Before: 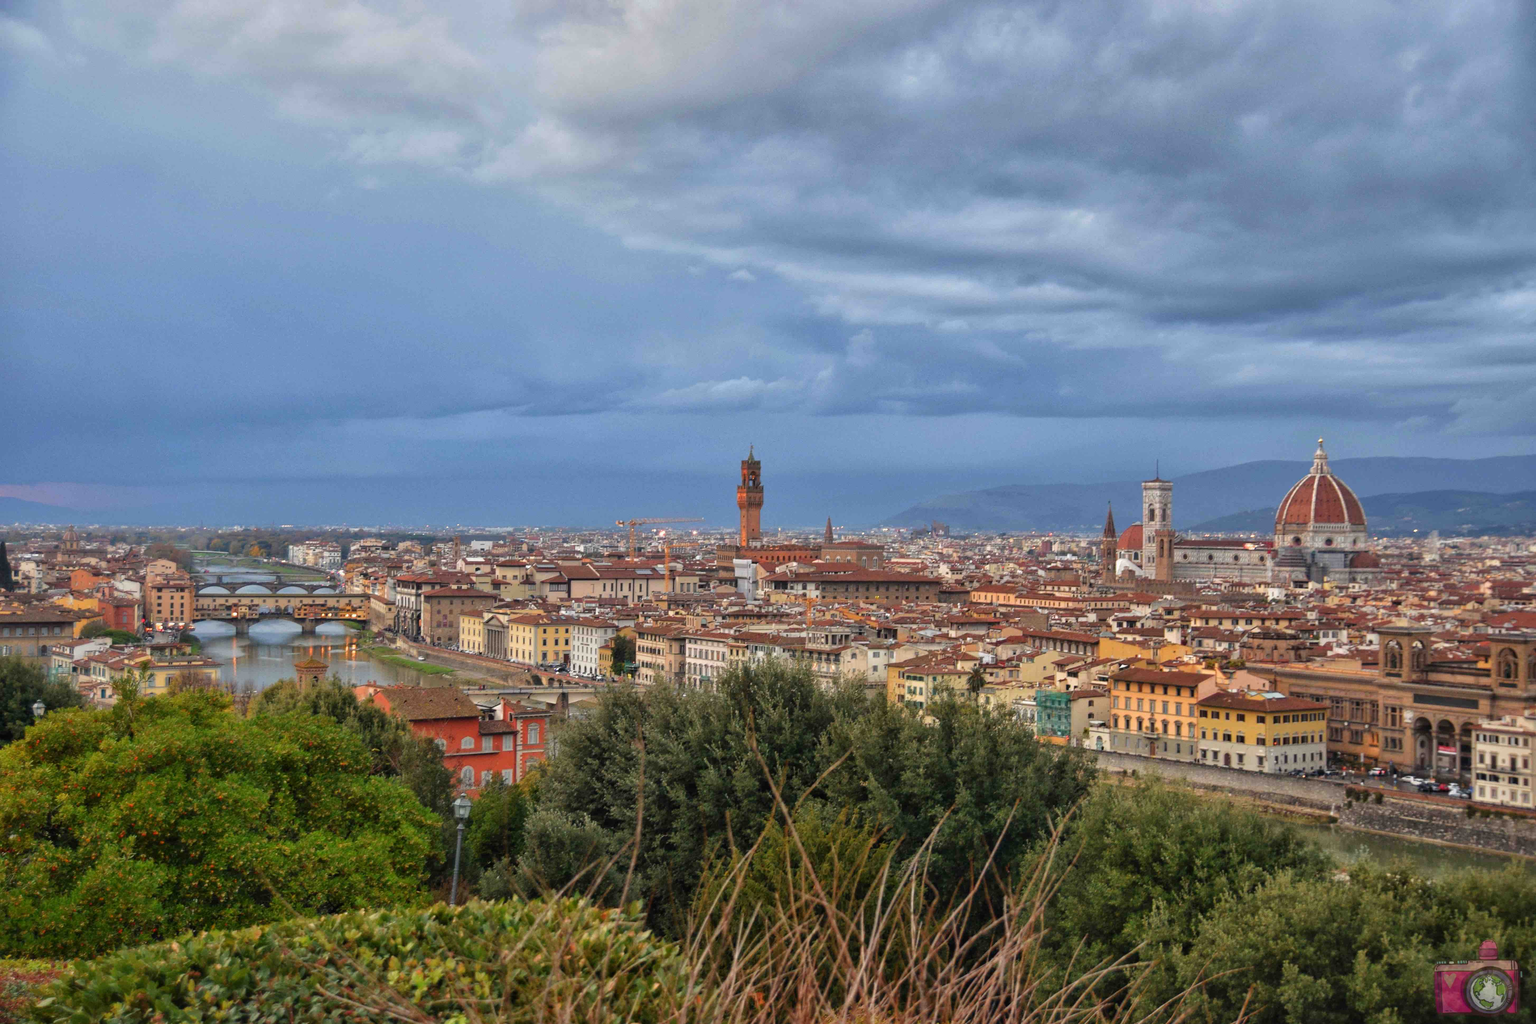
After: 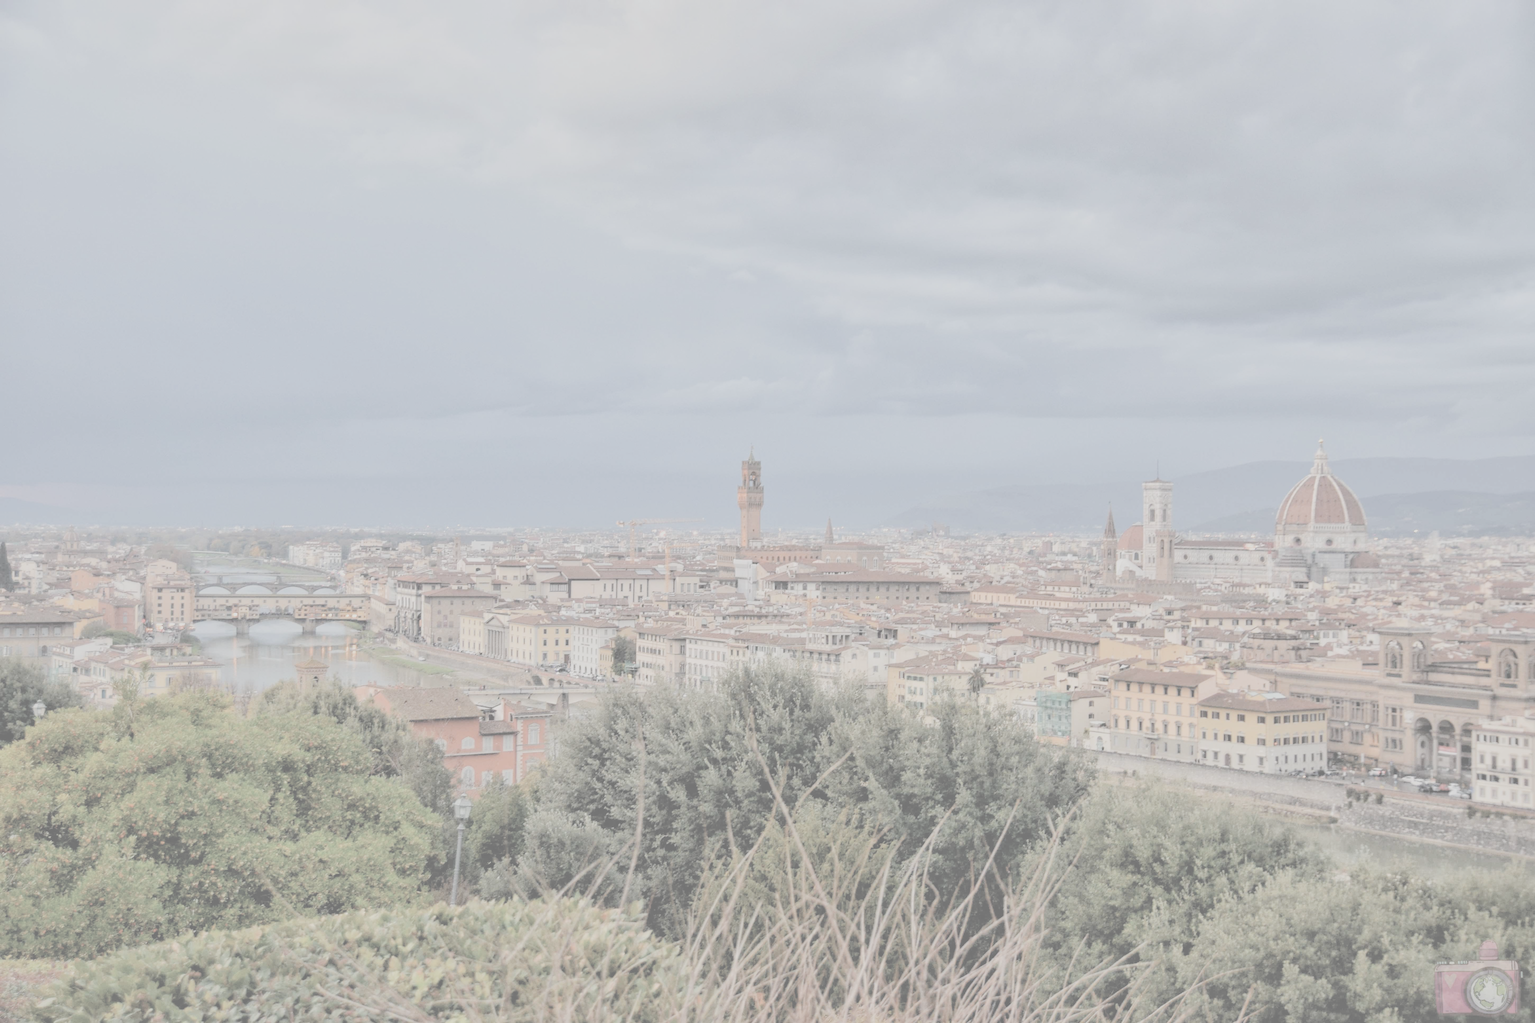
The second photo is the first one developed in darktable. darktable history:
contrast brightness saturation: contrast -0.332, brightness 0.752, saturation -0.775
filmic rgb: black relative exposure -6.64 EV, white relative exposure 4.56 EV, hardness 3.27, color science v6 (2022), iterations of high-quality reconstruction 0
exposure: compensate exposure bias true, compensate highlight preservation false
